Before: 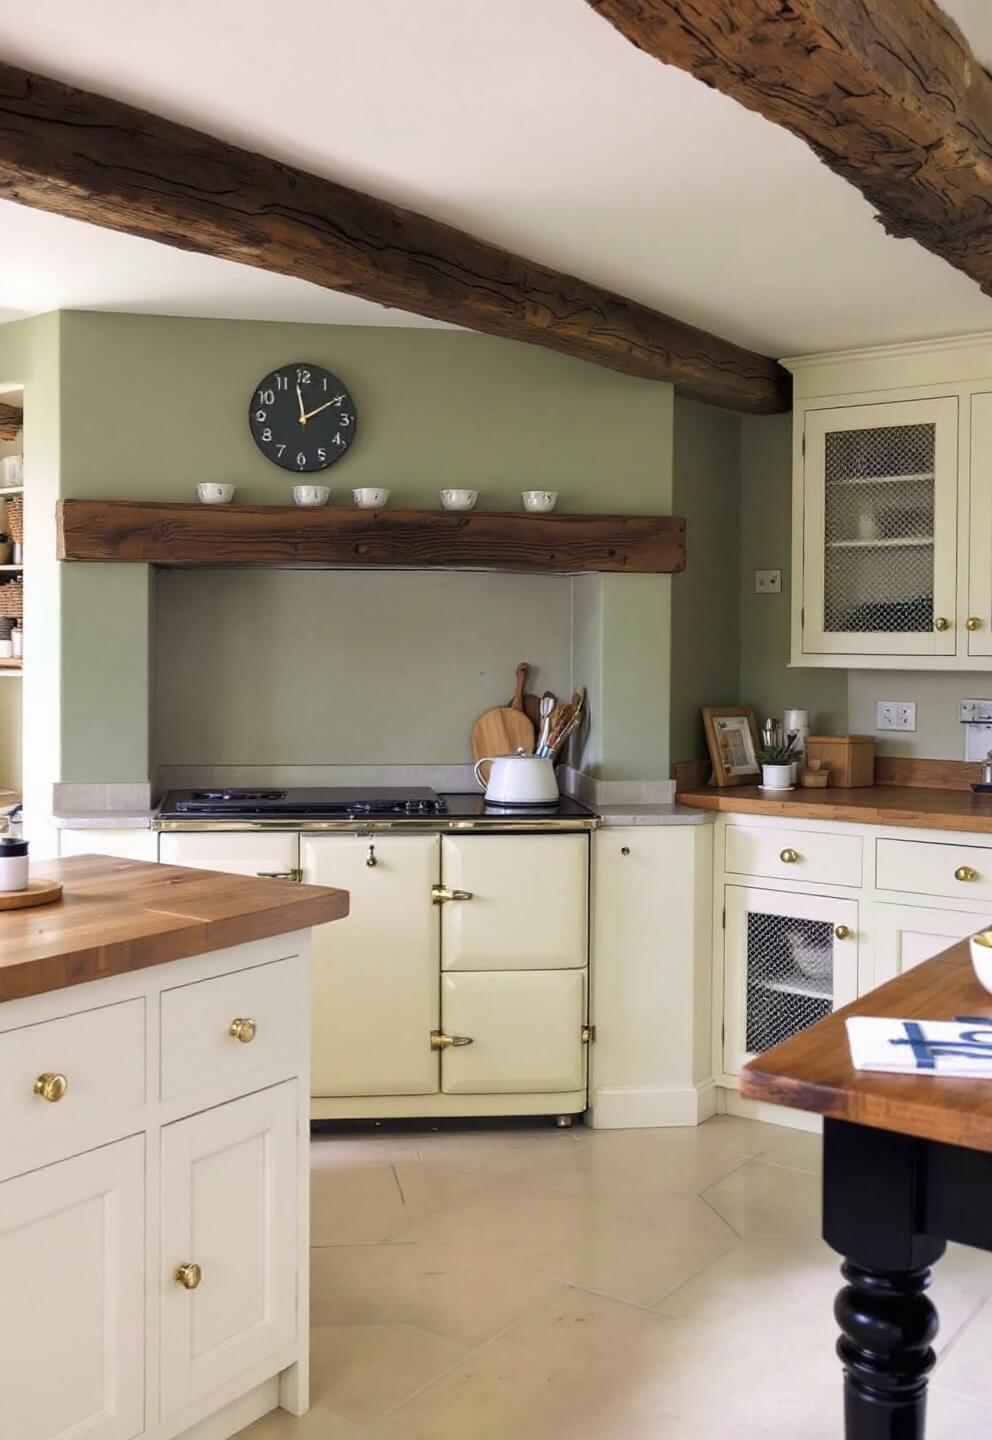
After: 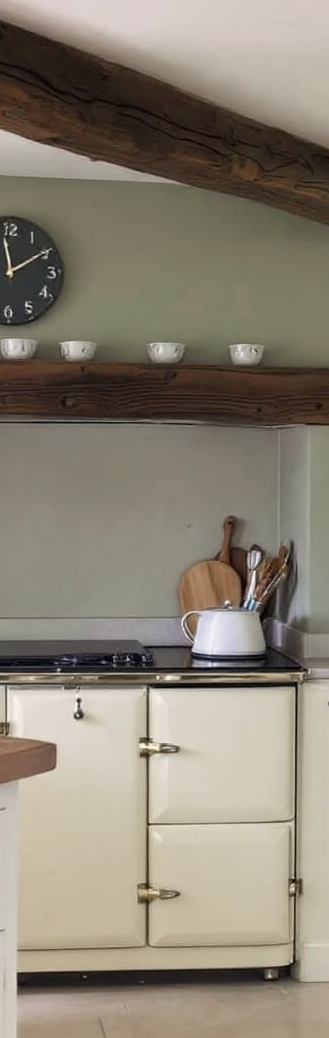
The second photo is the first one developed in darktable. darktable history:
color zones: curves: ch0 [(0, 0.5) (0.125, 0.4) (0.25, 0.5) (0.375, 0.4) (0.5, 0.4) (0.625, 0.35) (0.75, 0.35) (0.875, 0.5)]; ch1 [(0, 0.35) (0.125, 0.45) (0.25, 0.35) (0.375, 0.35) (0.5, 0.35) (0.625, 0.35) (0.75, 0.45) (0.875, 0.35)]; ch2 [(0, 0.6) (0.125, 0.5) (0.25, 0.5) (0.375, 0.6) (0.5, 0.6) (0.625, 0.5) (0.75, 0.5) (0.875, 0.5)]
crop and rotate: left 29.633%, top 10.268%, right 37.154%, bottom 17.637%
